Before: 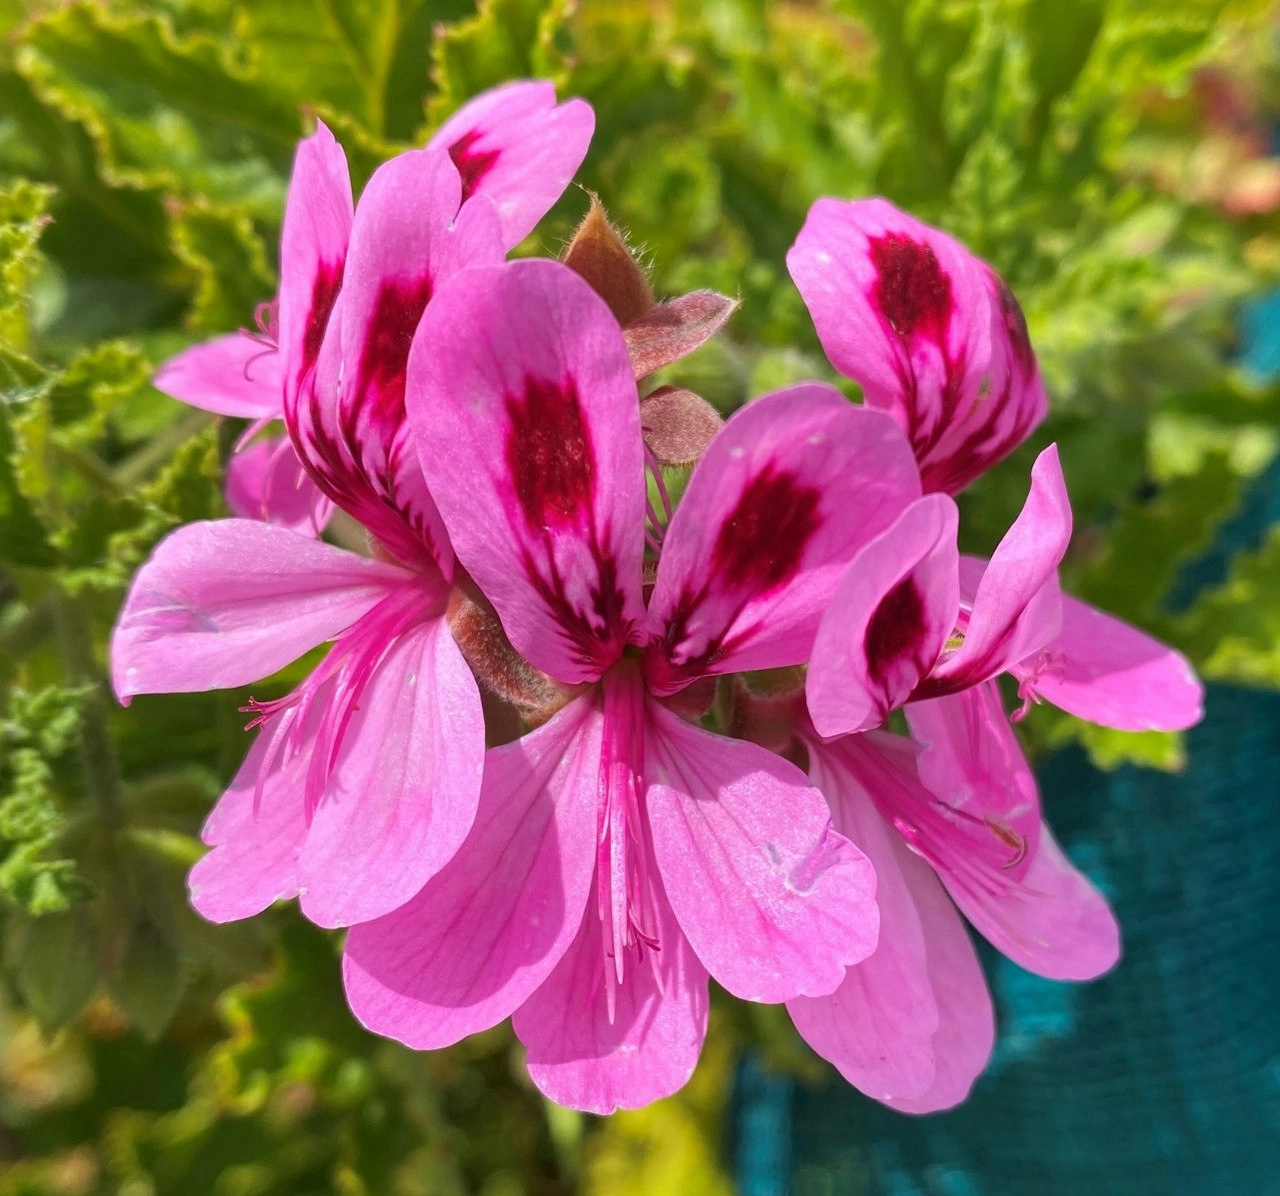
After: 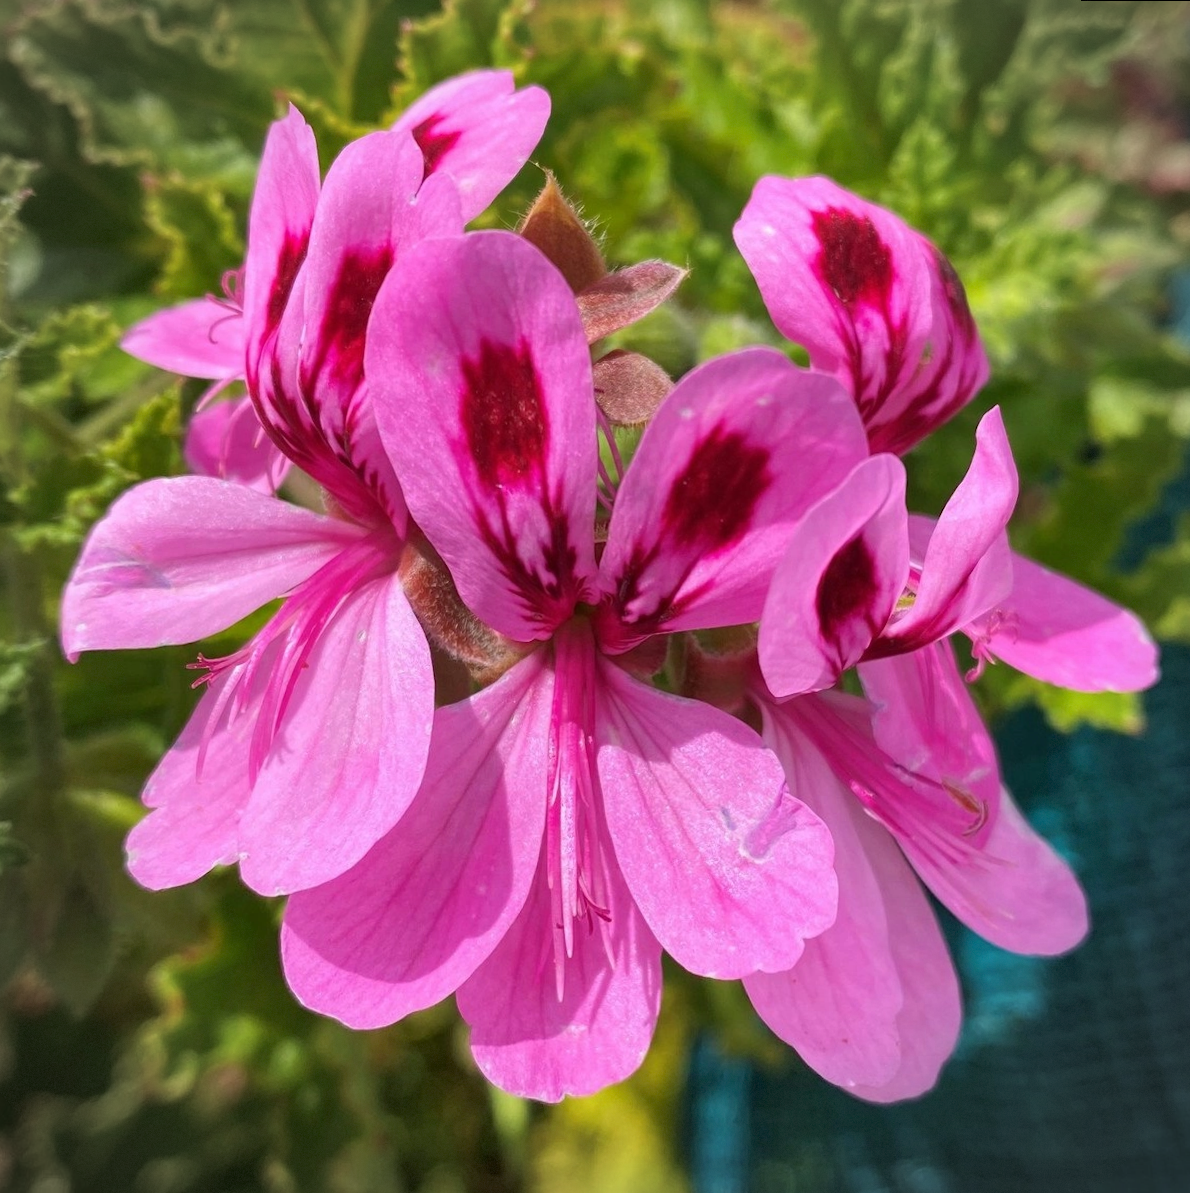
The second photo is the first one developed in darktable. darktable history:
rotate and perspective: rotation 0.215°, lens shift (vertical) -0.139, crop left 0.069, crop right 0.939, crop top 0.002, crop bottom 0.996
vignetting: dithering 8-bit output, unbound false
